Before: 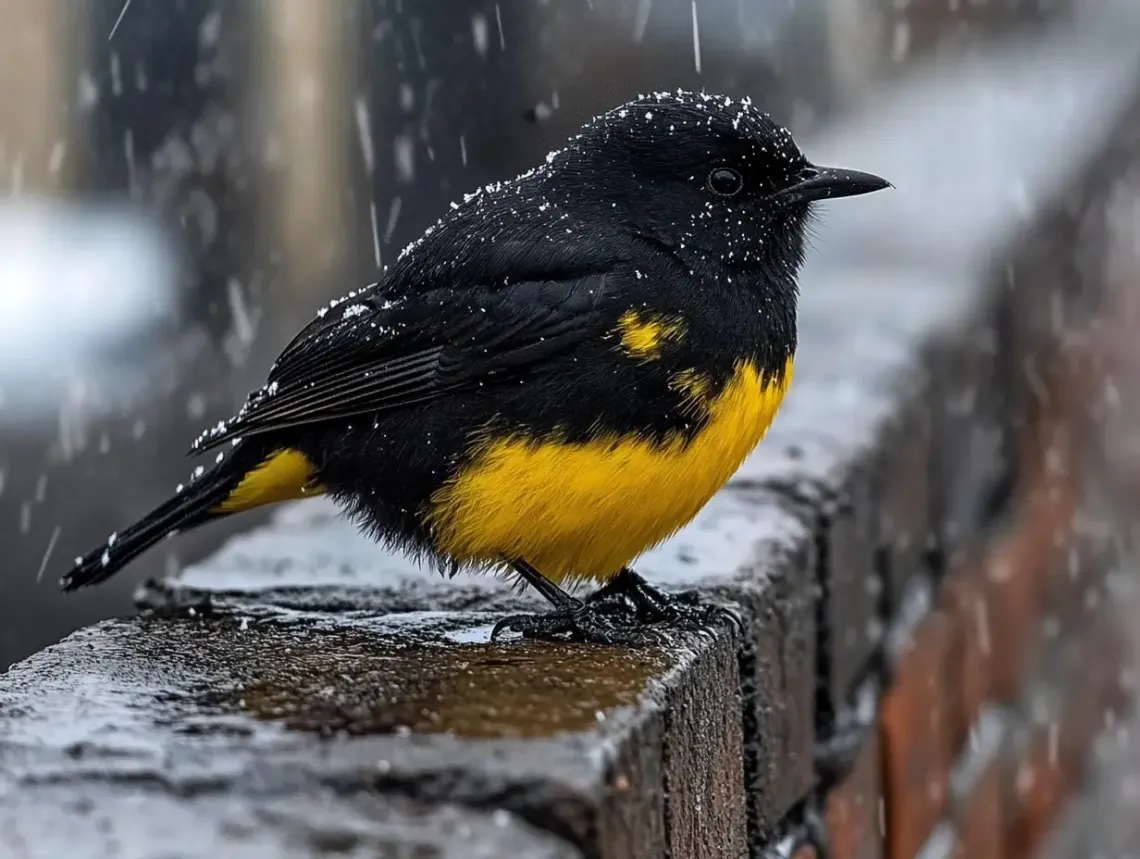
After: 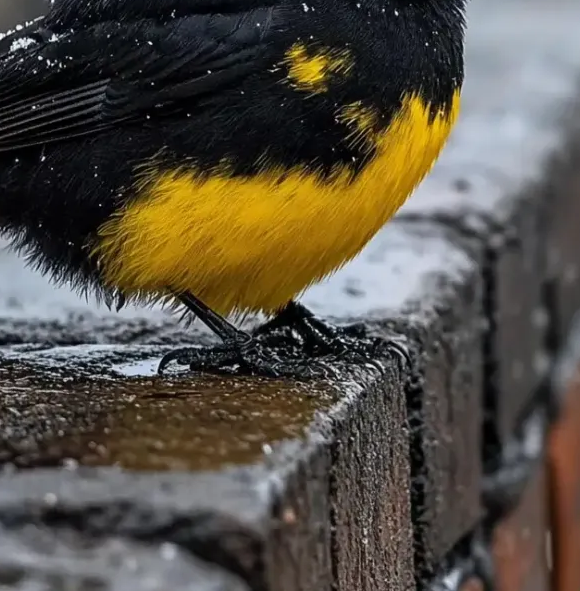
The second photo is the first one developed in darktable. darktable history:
crop and rotate: left 29.237%, top 31.152%, right 19.807%
exposure: exposure -0.048 EV, compensate highlight preservation false
